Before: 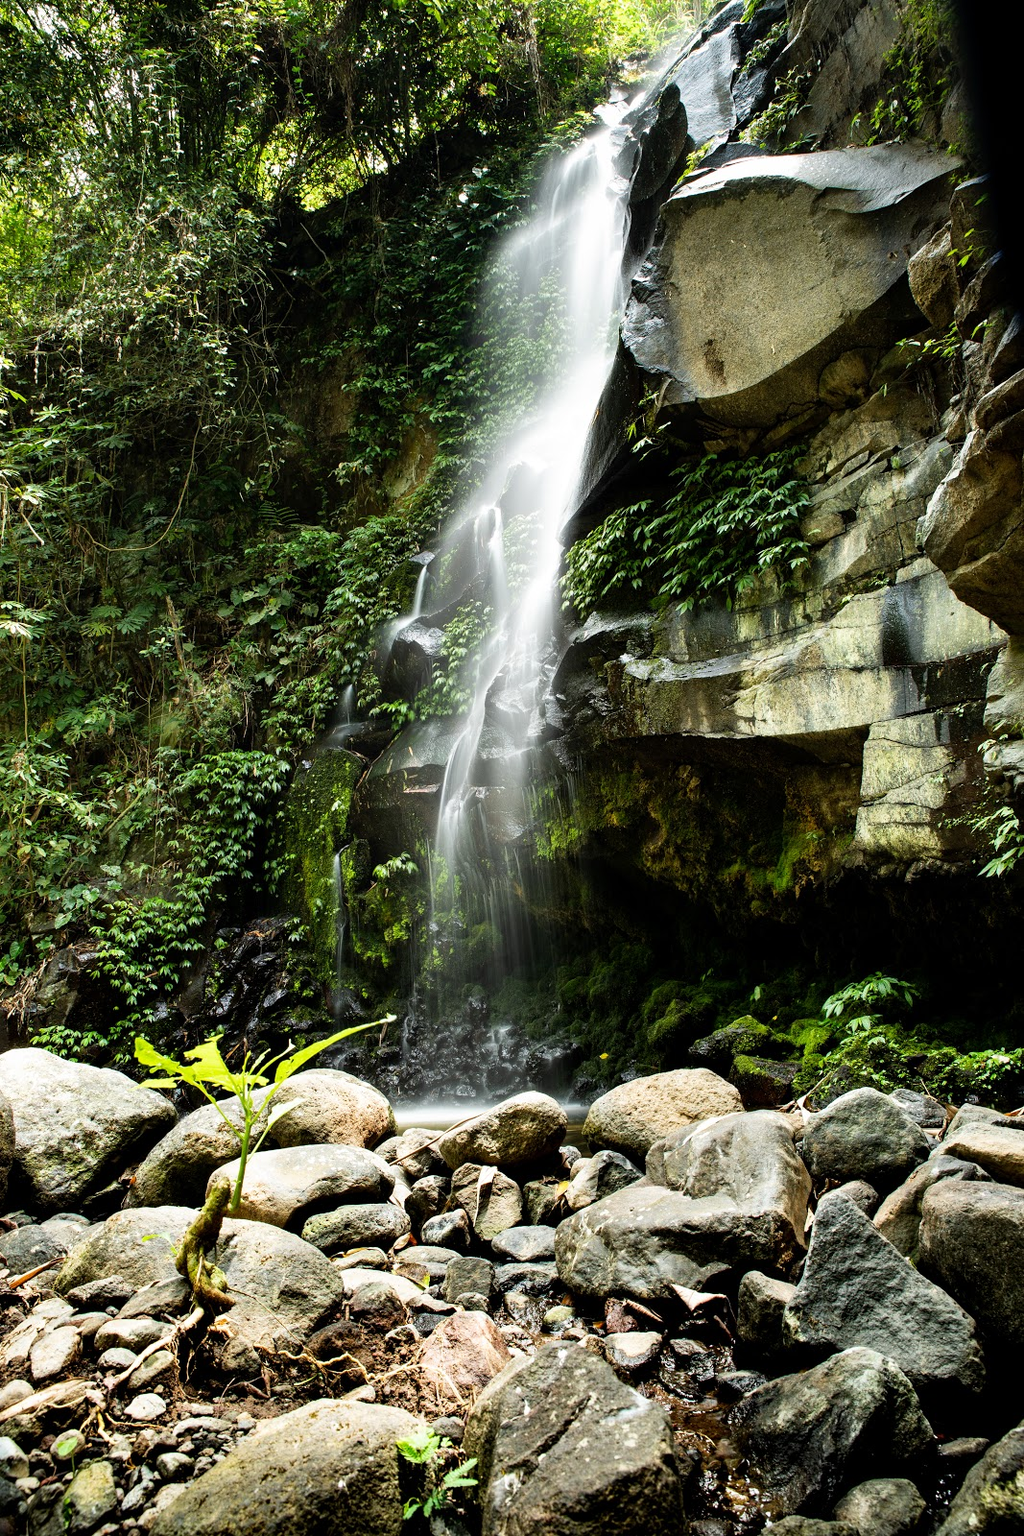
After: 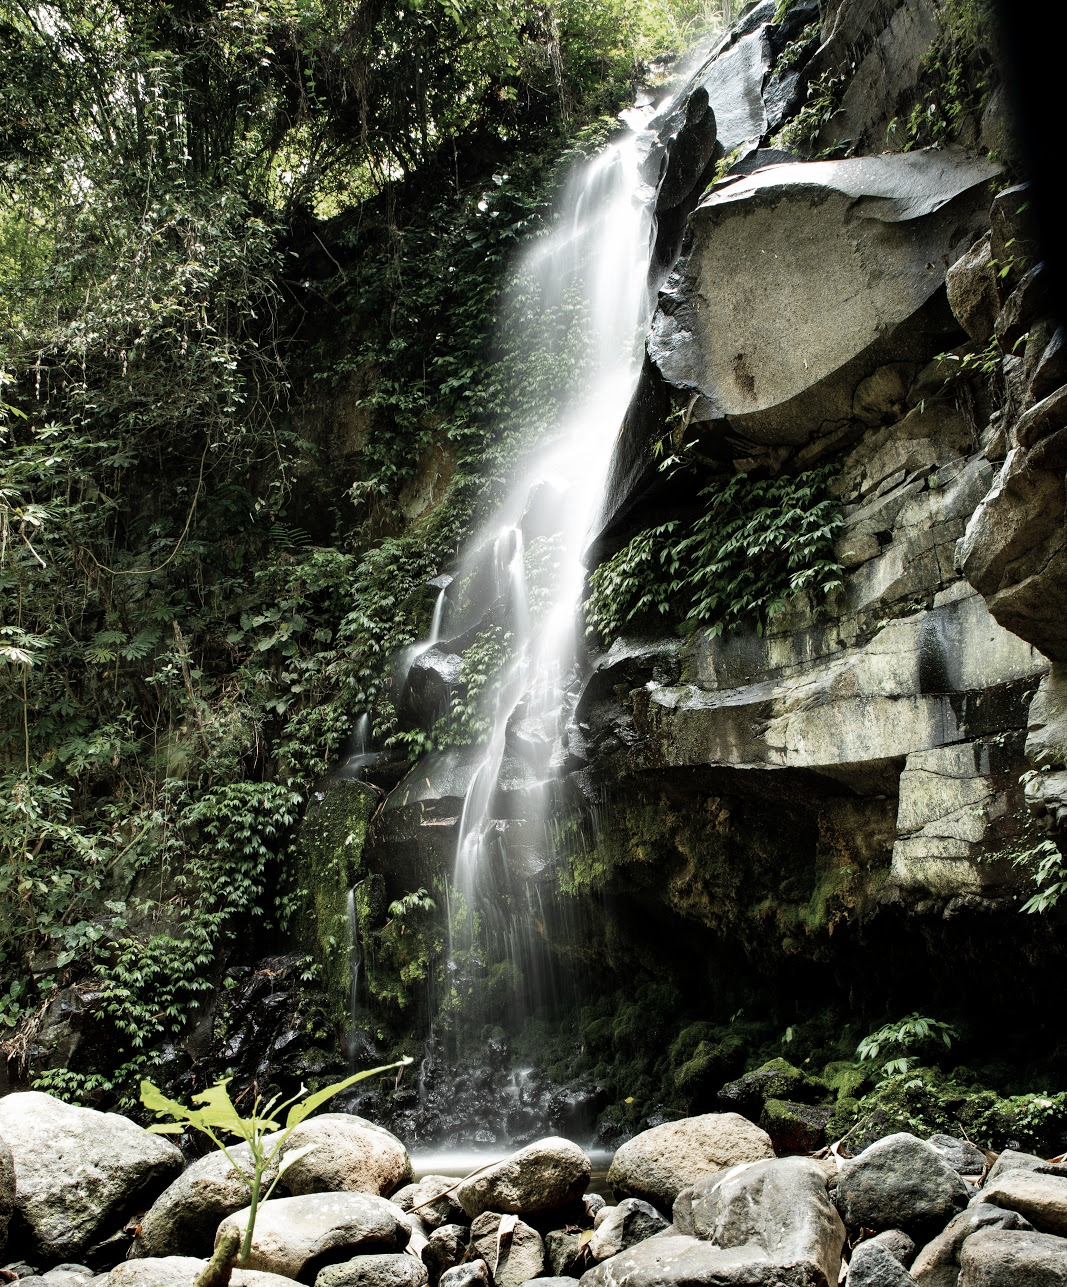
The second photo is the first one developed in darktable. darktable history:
crop: bottom 19.557%
color zones: curves: ch0 [(0, 0.352) (0.143, 0.407) (0.286, 0.386) (0.429, 0.431) (0.571, 0.829) (0.714, 0.853) (0.857, 0.833) (1, 0.352)]; ch1 [(0, 0.604) (0.072, 0.726) (0.096, 0.608) (0.205, 0.007) (0.571, -0.006) (0.839, -0.013) (0.857, -0.012) (1, 0.604)], mix -61.11%
